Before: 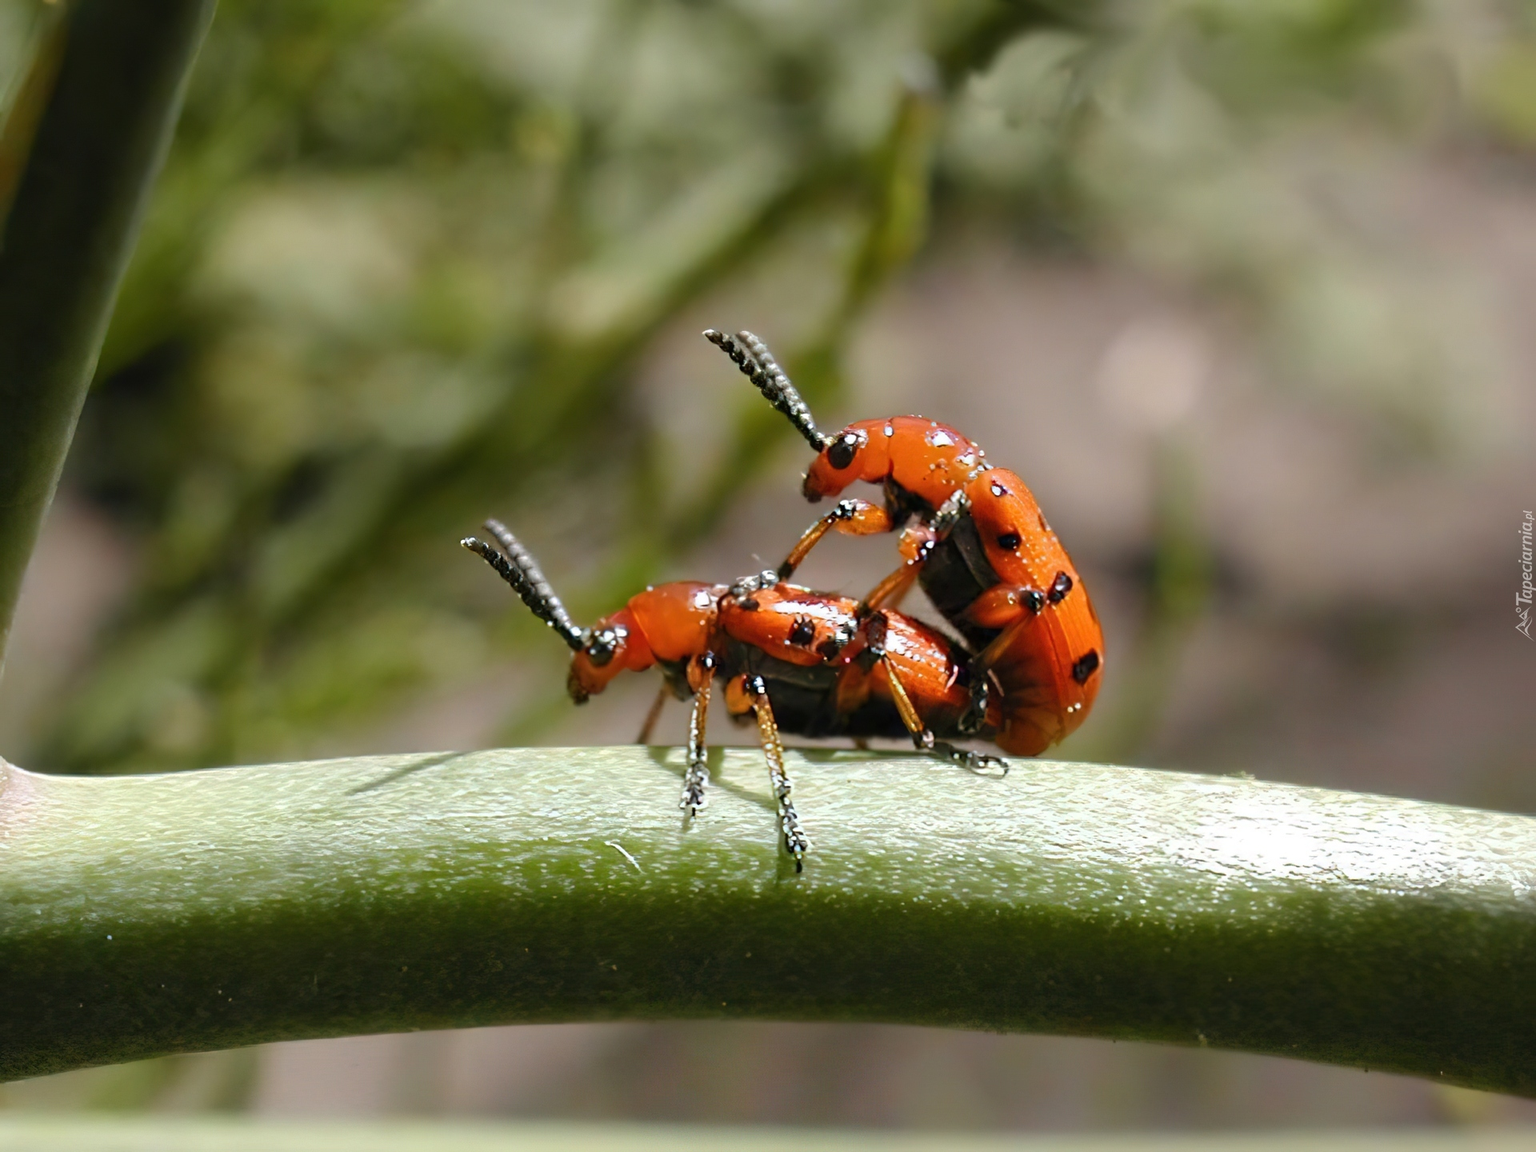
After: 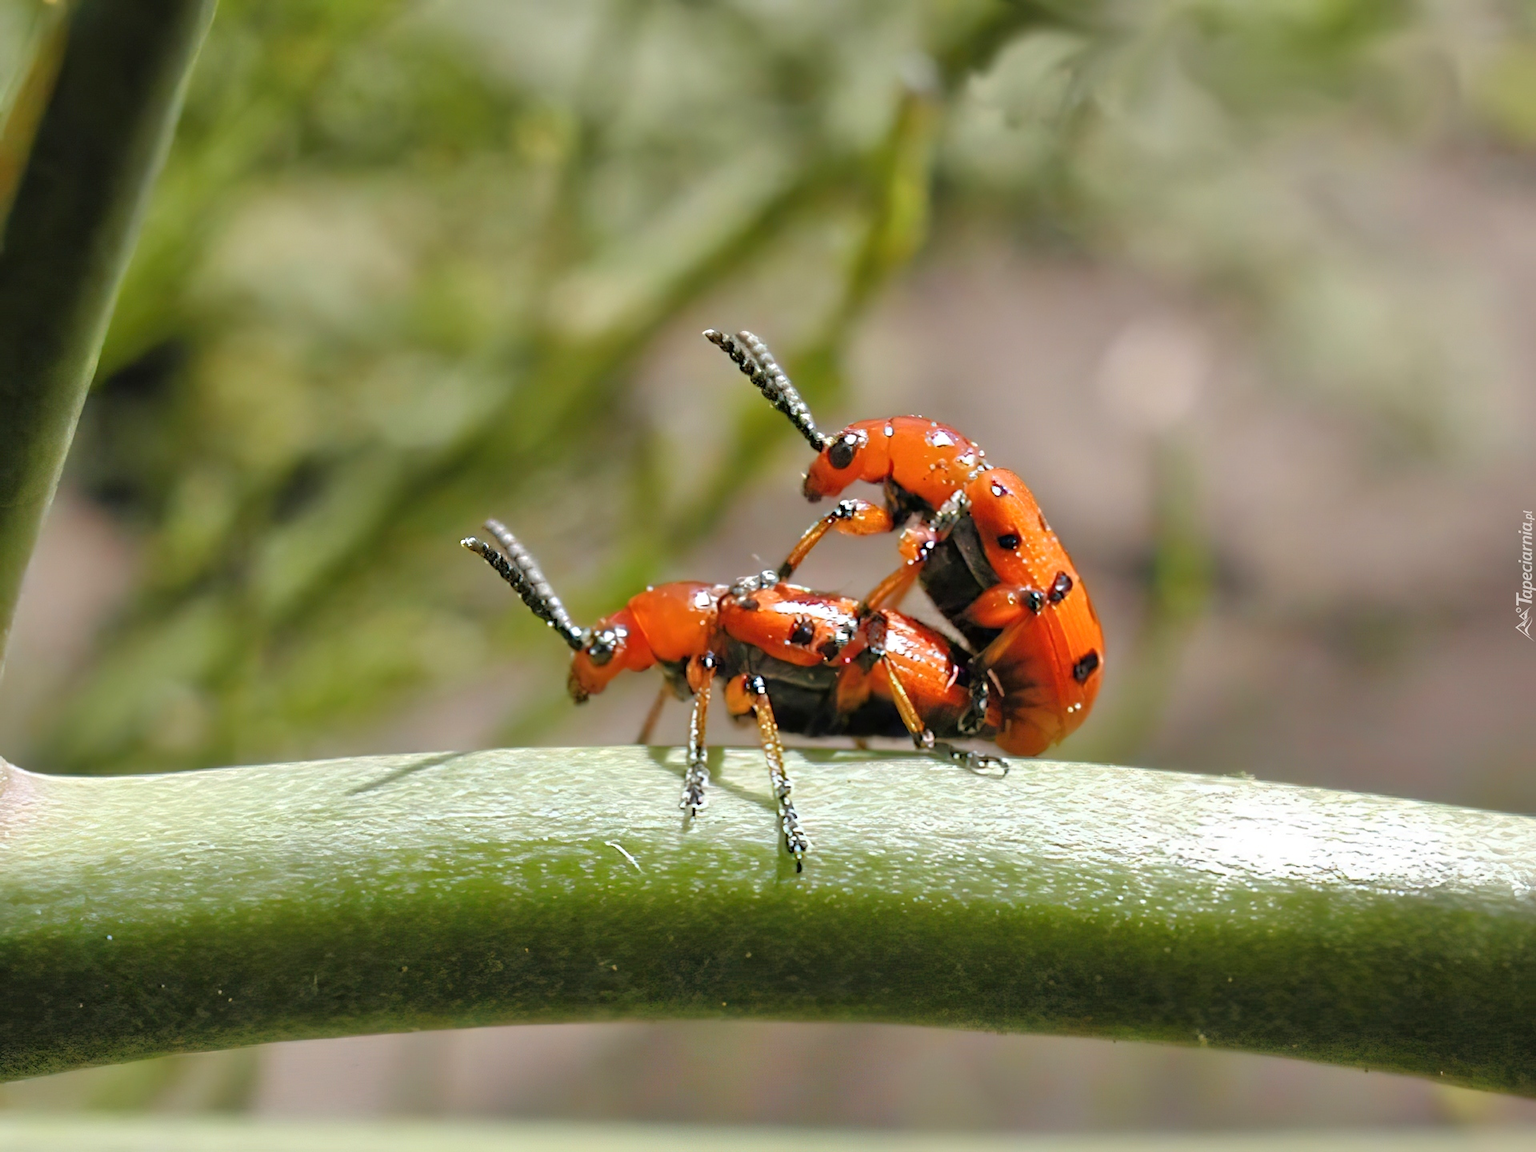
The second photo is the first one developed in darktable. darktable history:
tone equalizer: -7 EV 0.143 EV, -6 EV 0.603 EV, -5 EV 1.13 EV, -4 EV 1.36 EV, -3 EV 1.12 EV, -2 EV 0.6 EV, -1 EV 0.163 EV
